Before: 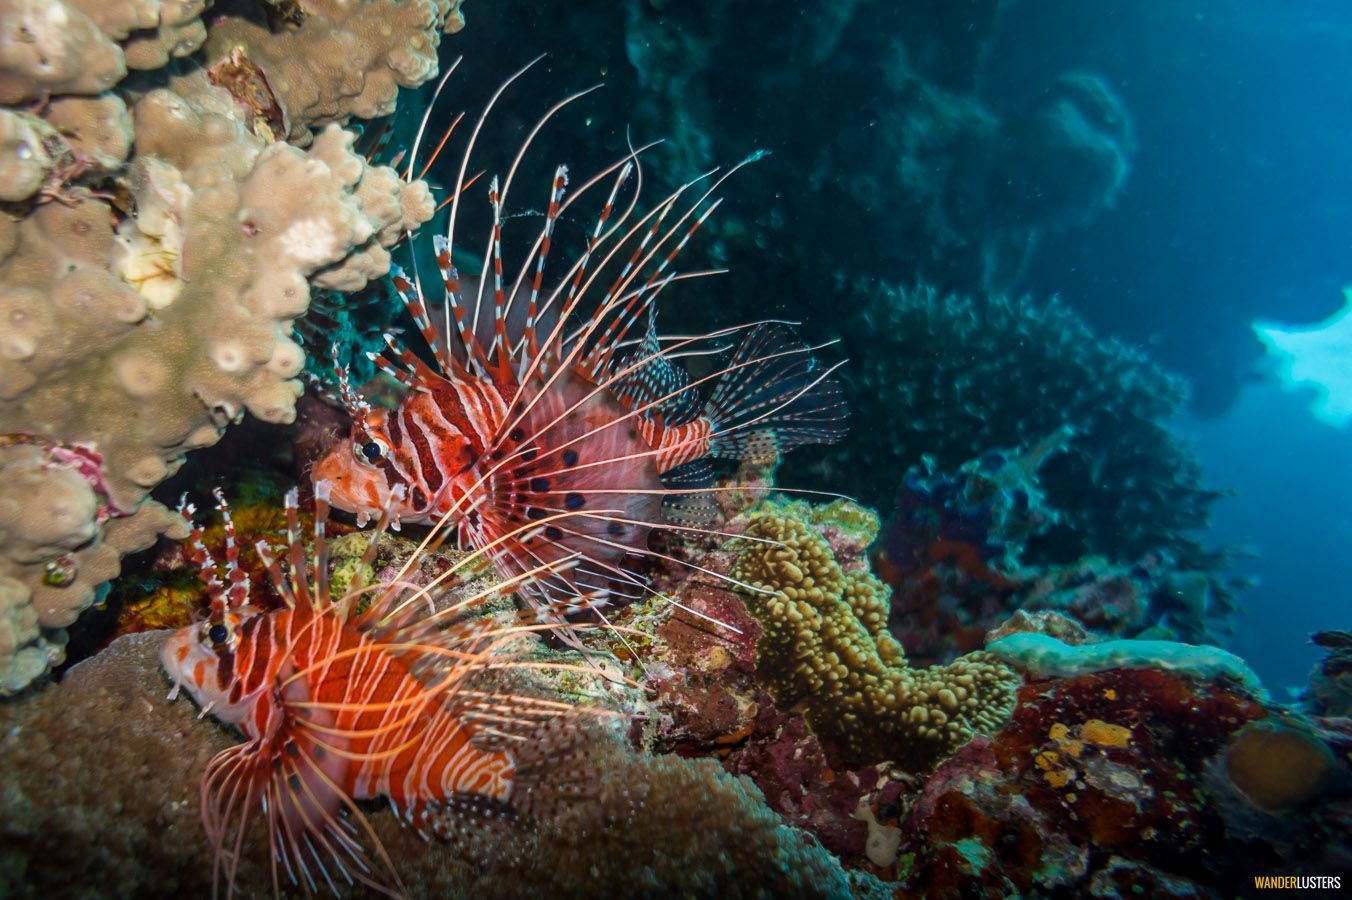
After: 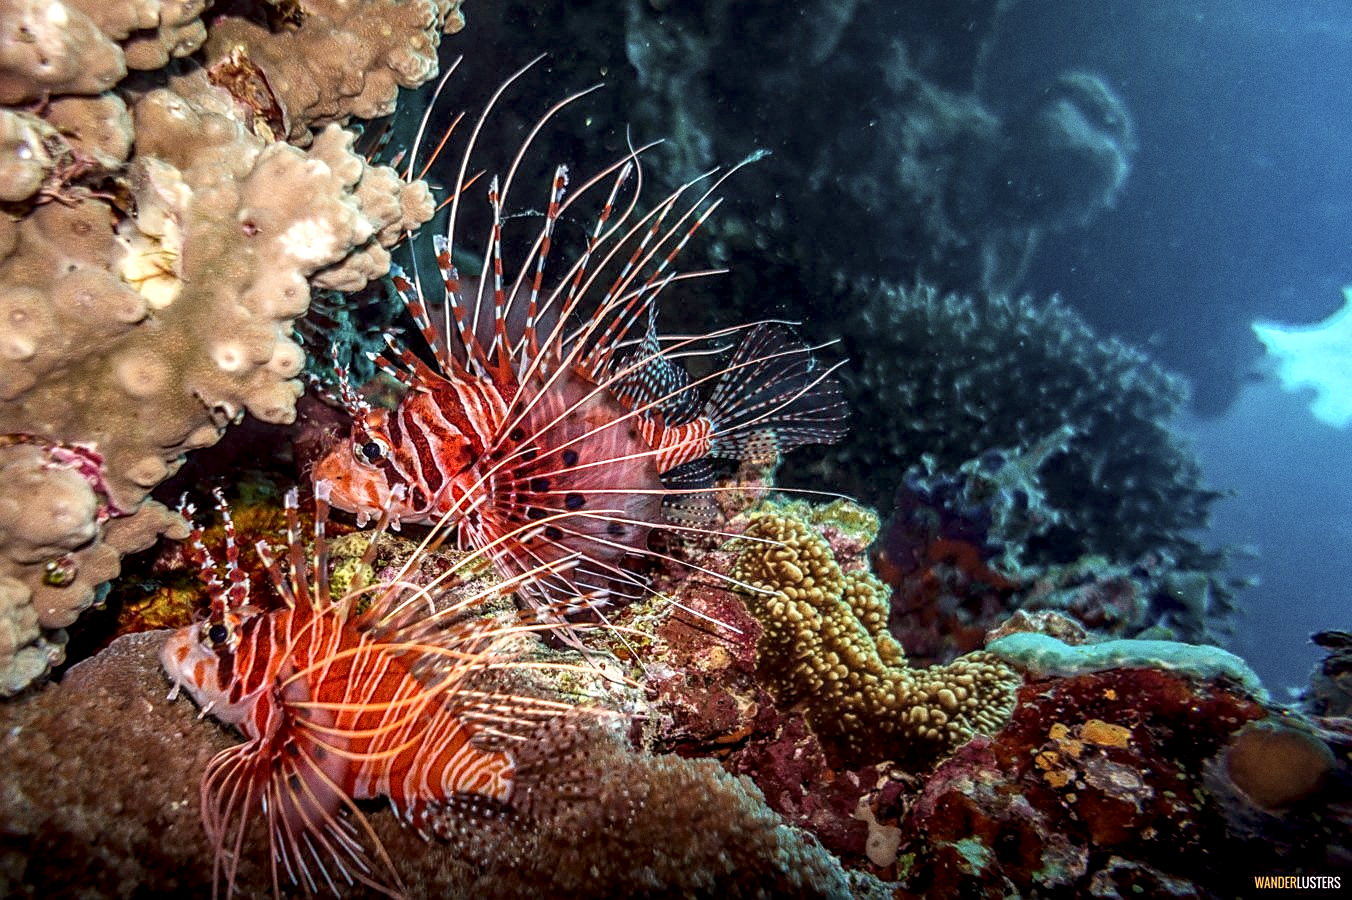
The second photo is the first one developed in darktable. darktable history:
sharpen: on, module defaults
local contrast: highlights 60%, shadows 60%, detail 160%
grain: on, module defaults
rgb levels: mode RGB, independent channels, levels [[0, 0.474, 1], [0, 0.5, 1], [0, 0.5, 1]]
